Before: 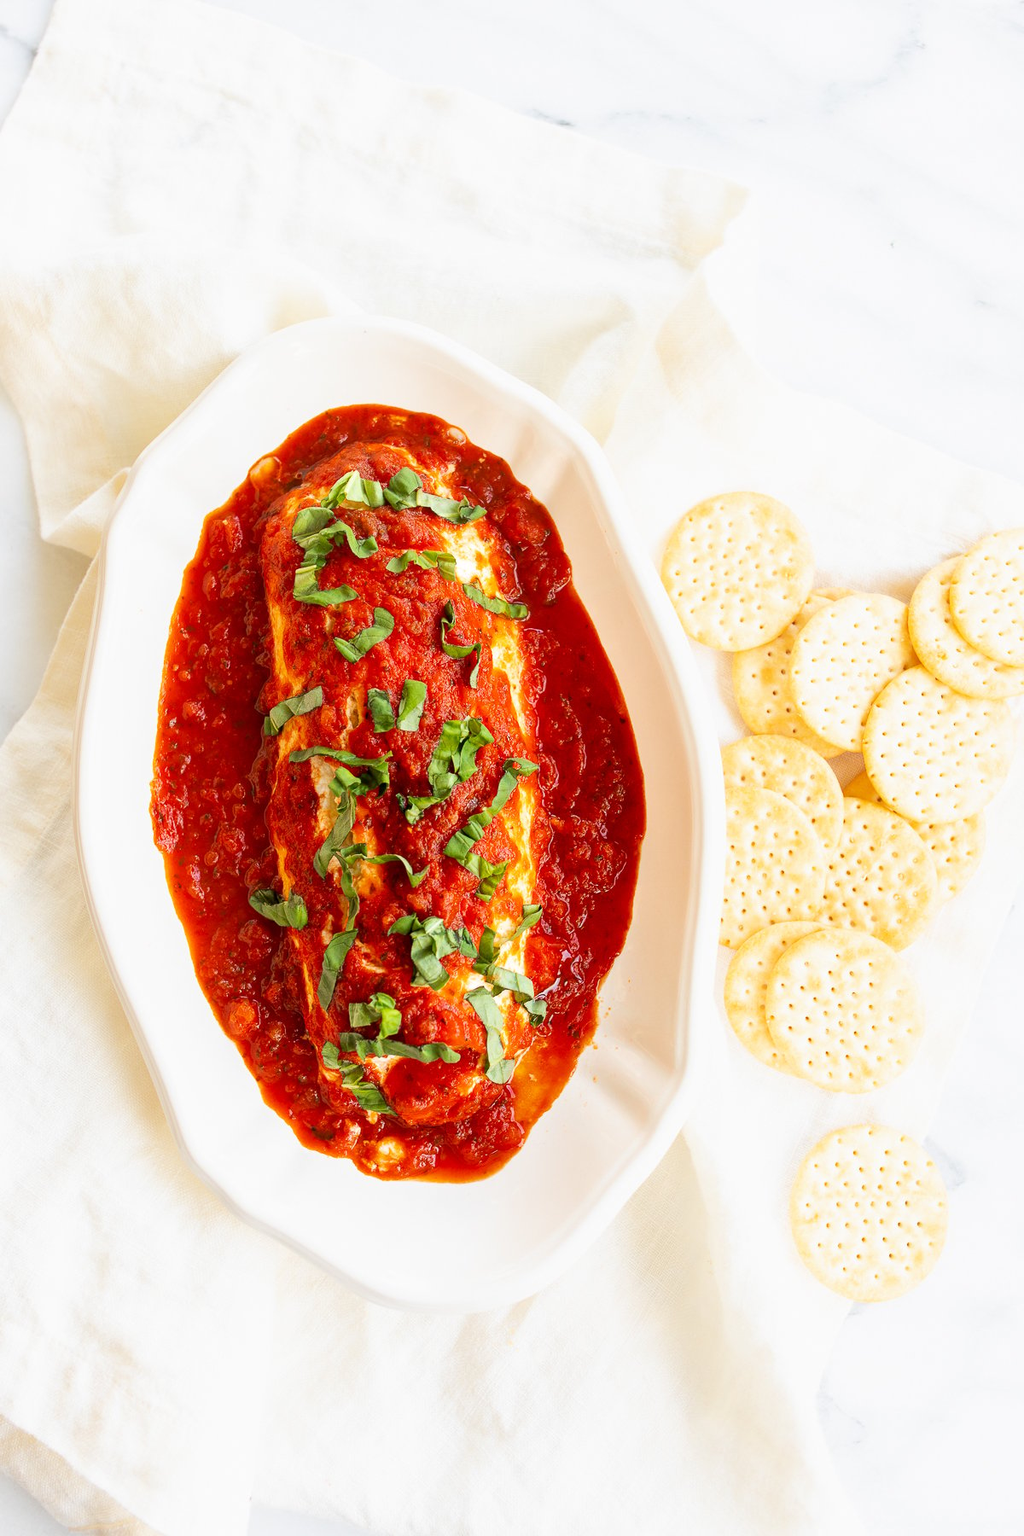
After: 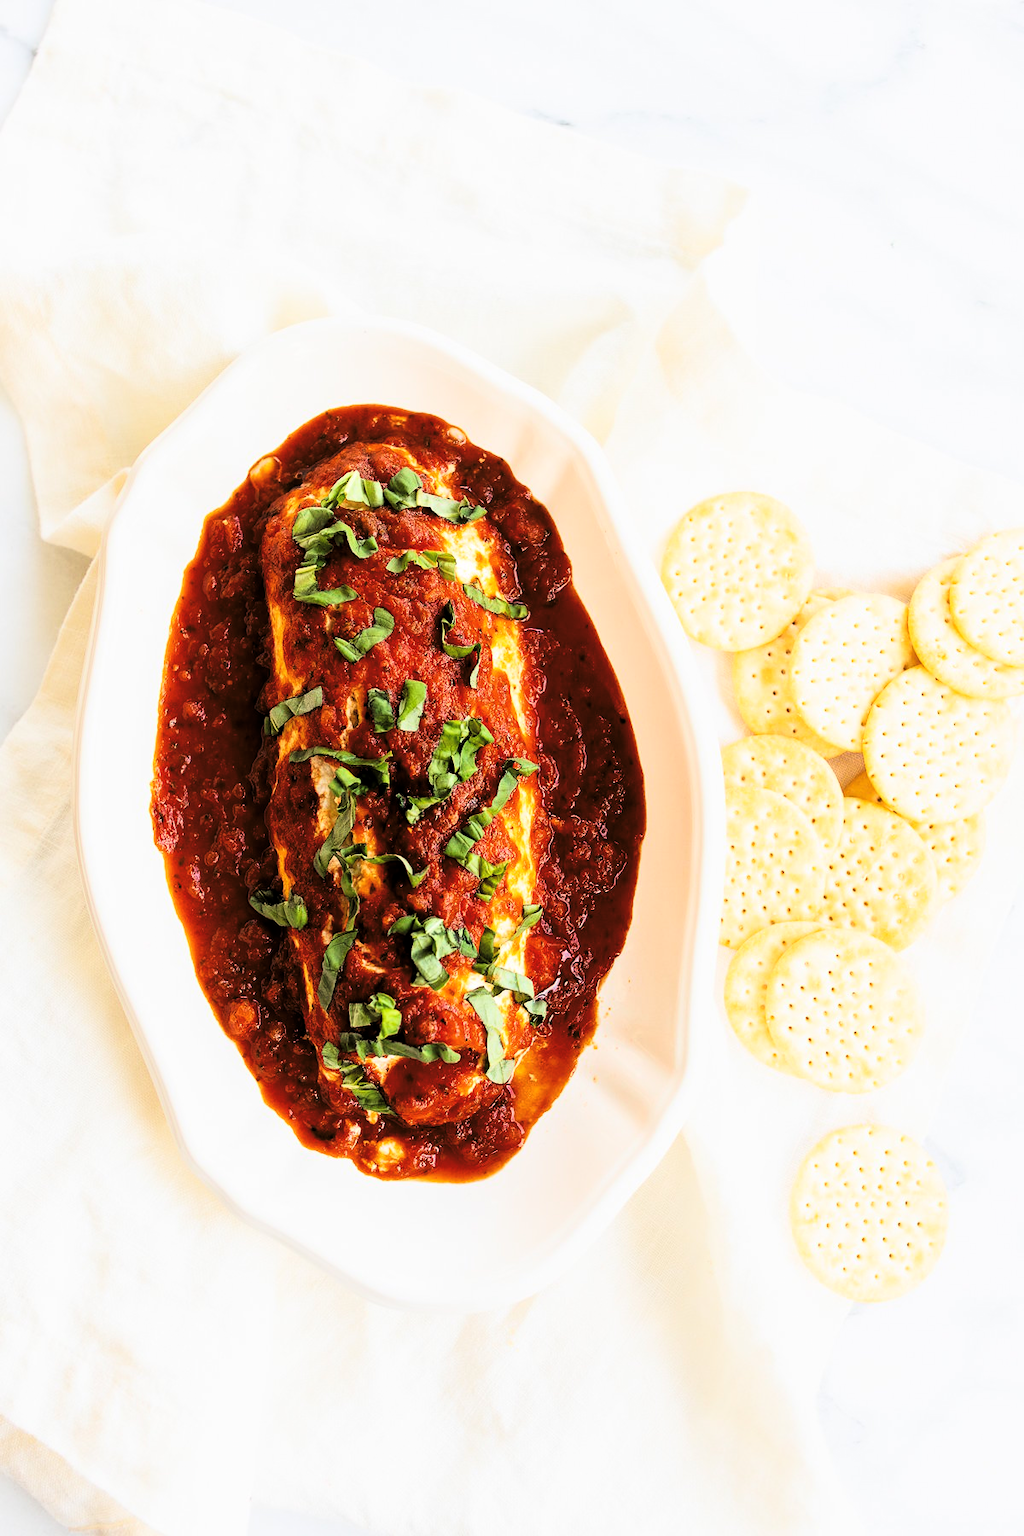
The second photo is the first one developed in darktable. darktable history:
color balance rgb: linear chroma grading › global chroma -0.67%, saturation formula JzAzBz (2021)
tone curve: curves: ch0 [(0, 0) (0.078, 0) (0.241, 0.056) (0.59, 0.574) (0.802, 0.868) (1, 1)], color space Lab, linked channels, preserve colors none
